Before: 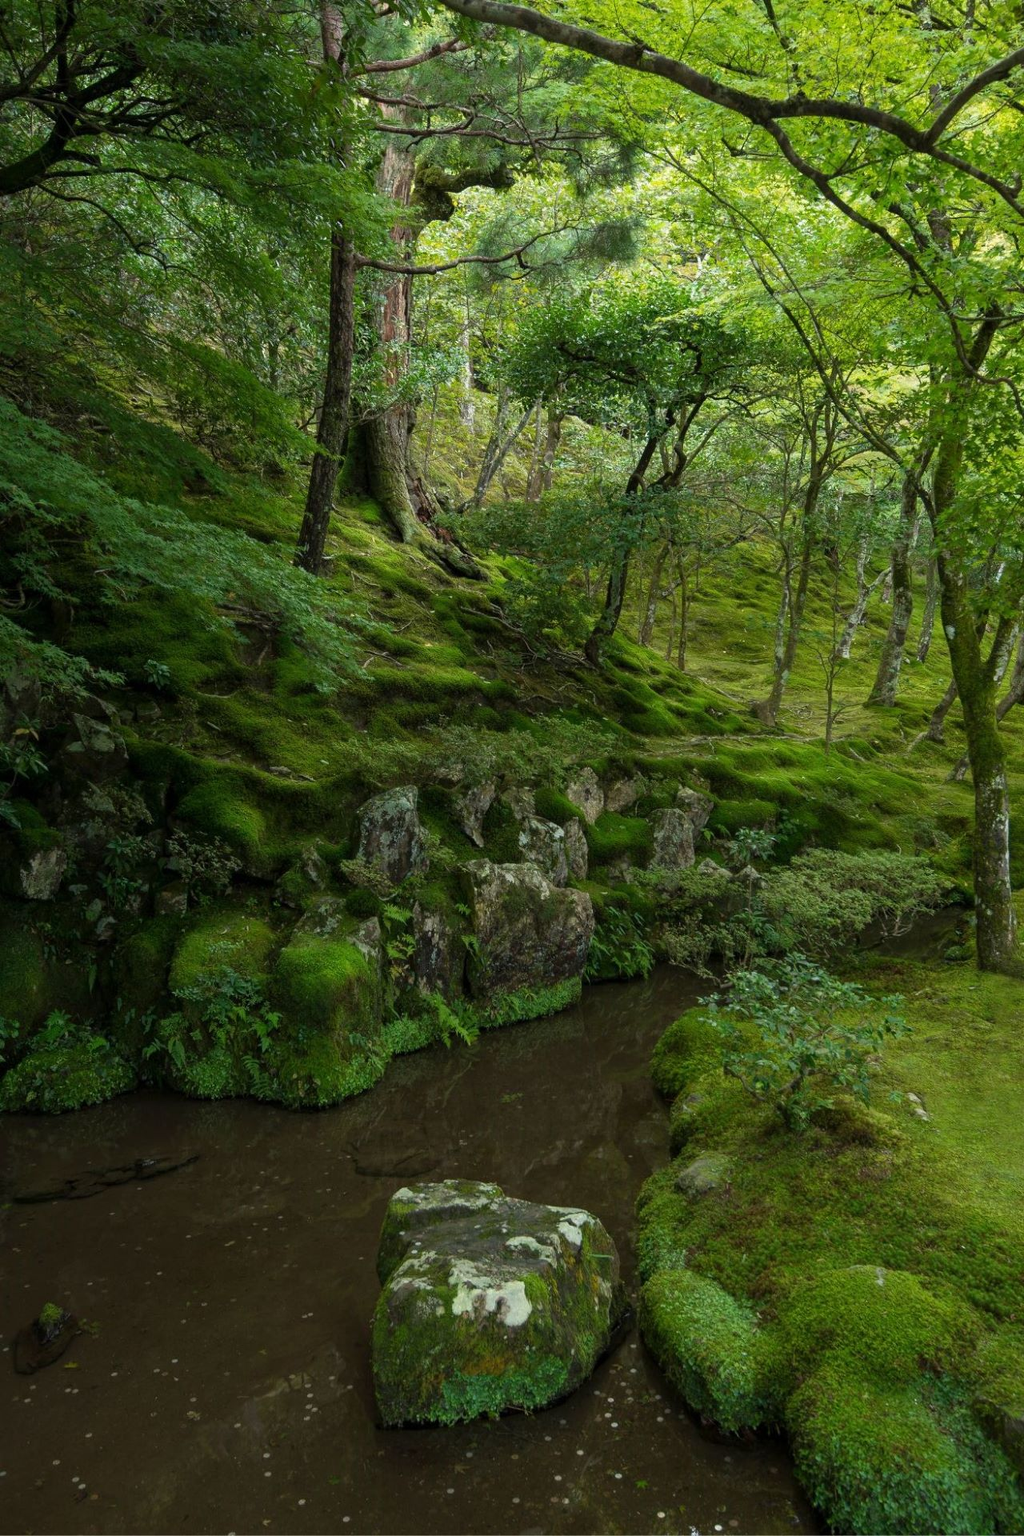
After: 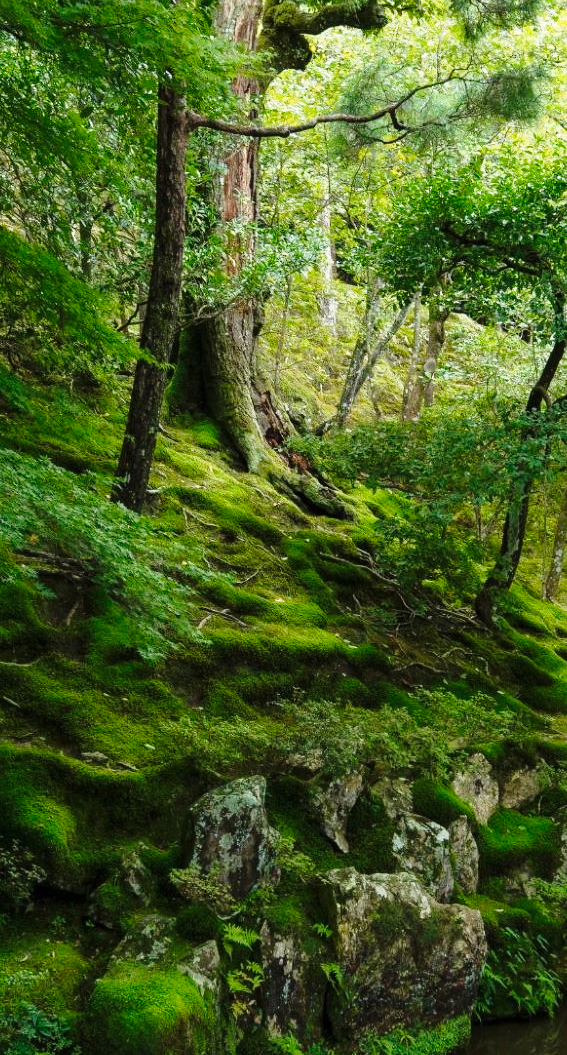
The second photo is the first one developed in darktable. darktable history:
crop: left 20.076%, top 10.78%, right 35.562%, bottom 34.222%
exposure: exposure -0.11 EV, compensate highlight preservation false
base curve: curves: ch0 [(0, 0) (0.028, 0.03) (0.121, 0.232) (0.46, 0.748) (0.859, 0.968) (1, 1)], preserve colors none
